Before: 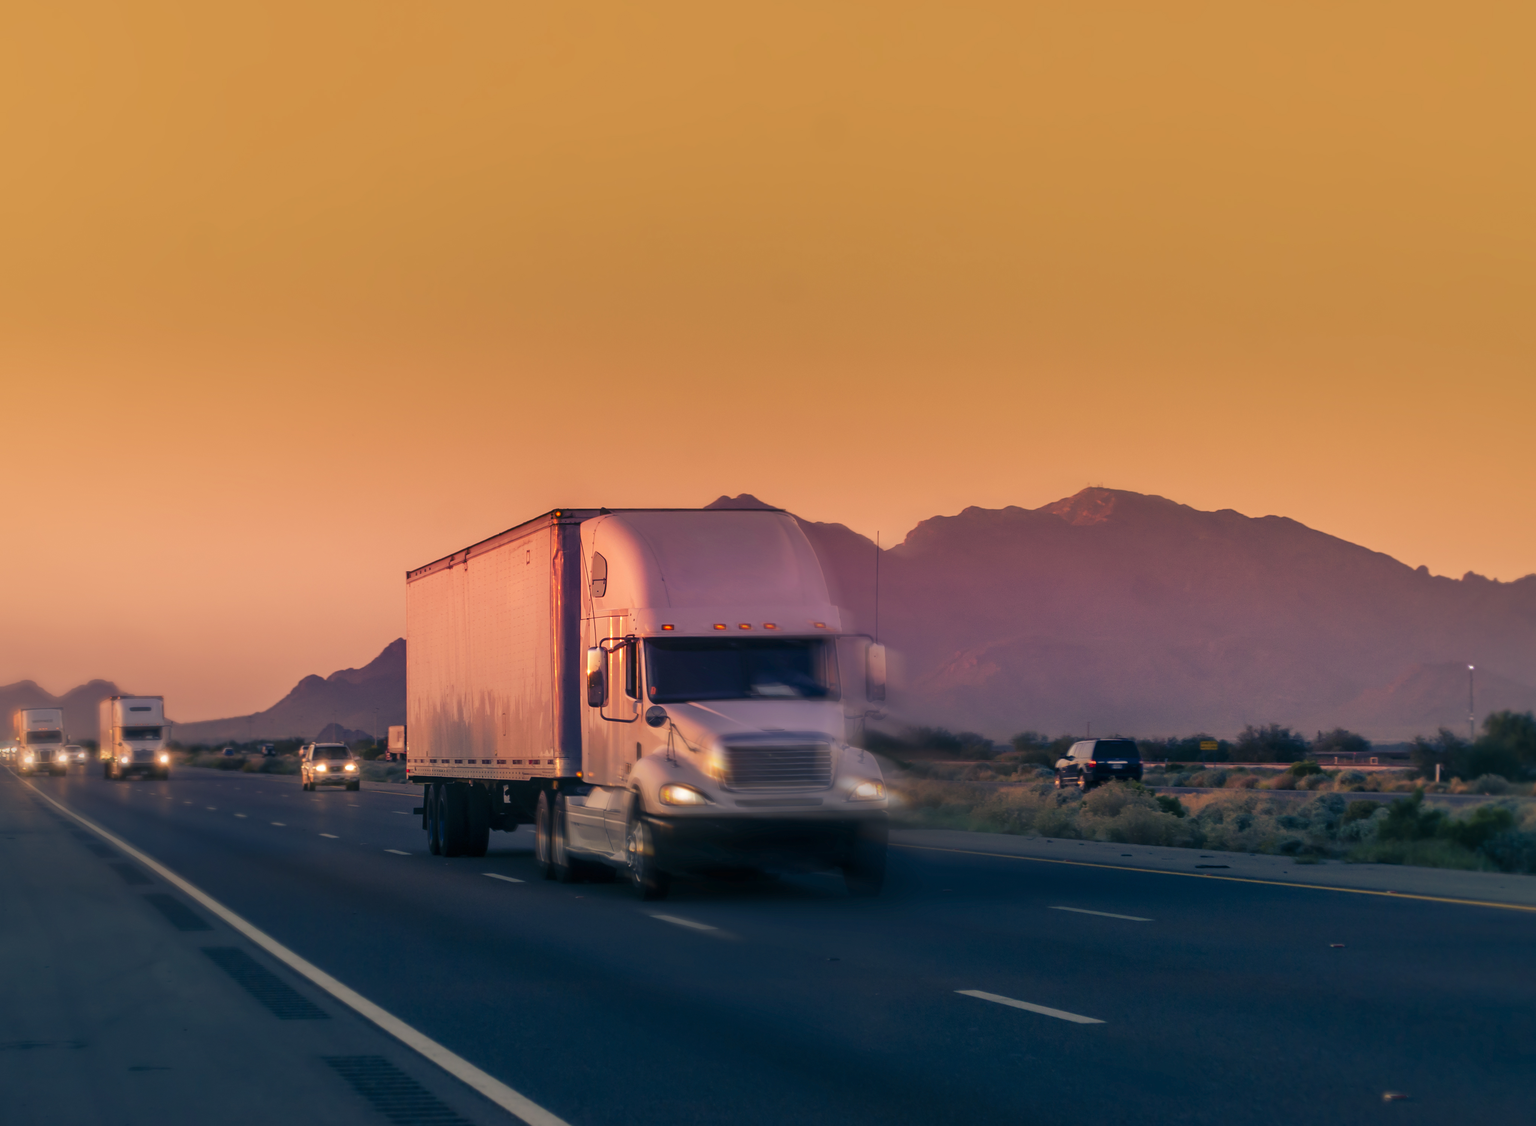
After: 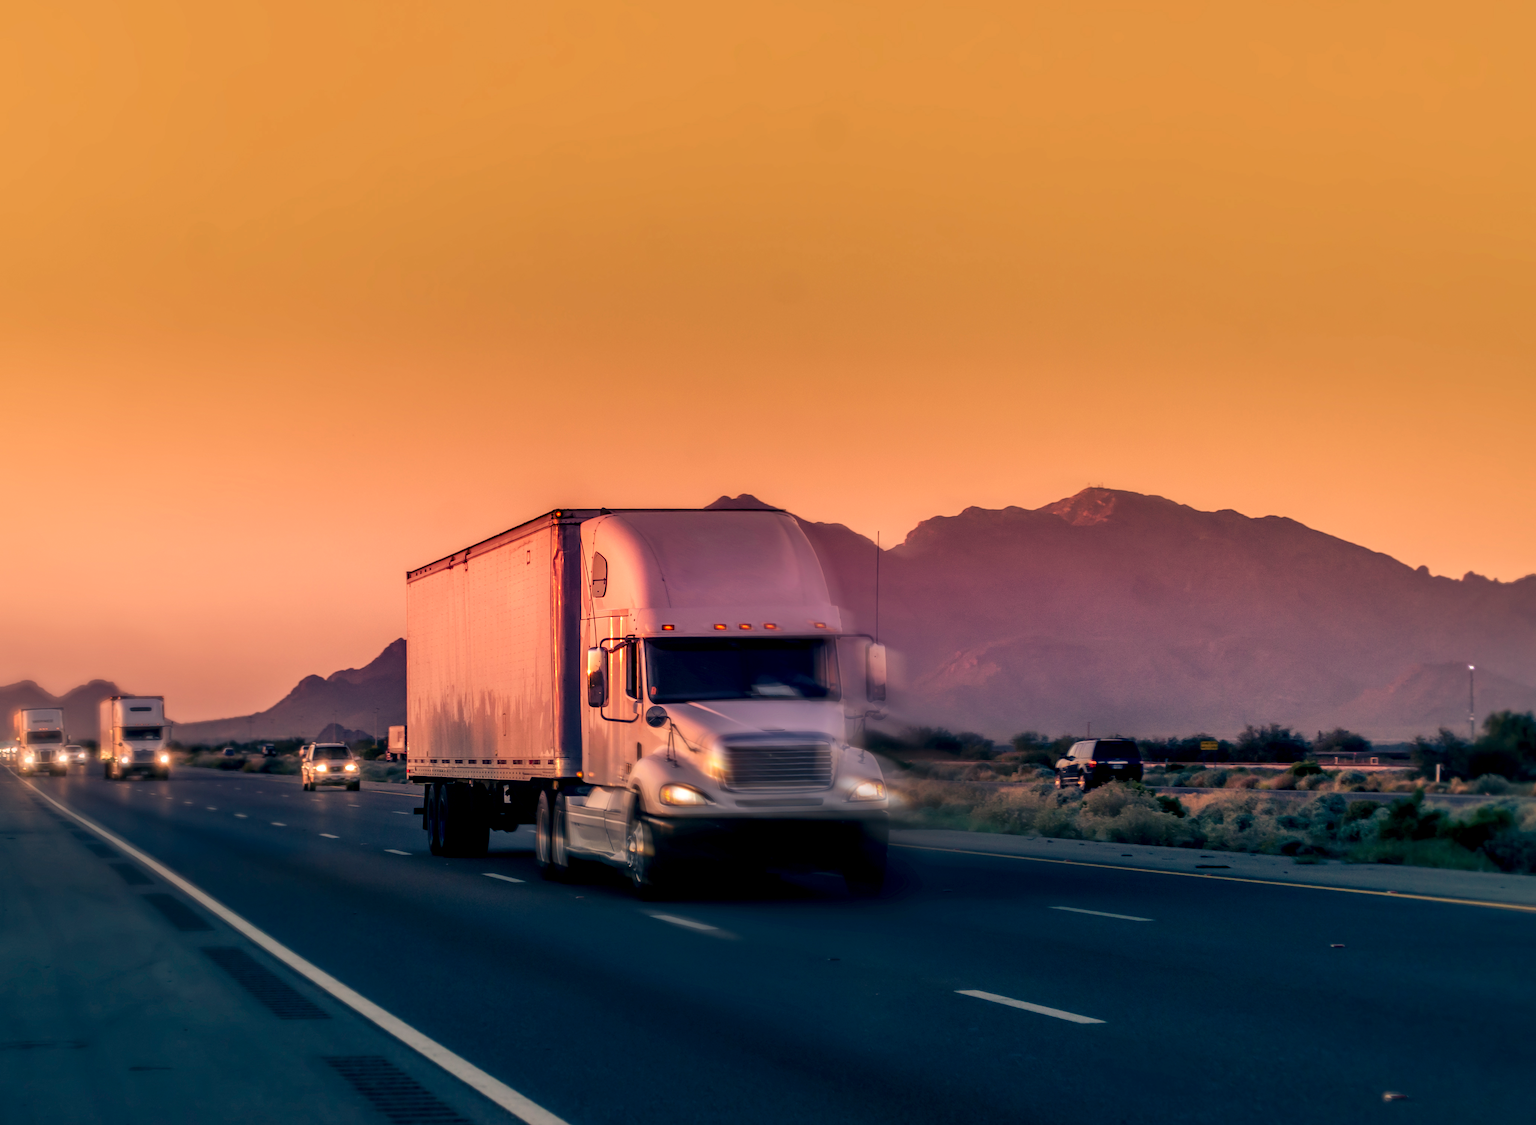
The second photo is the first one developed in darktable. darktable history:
local contrast: highlights 20%, detail 150%
tone equalizer: on, module defaults
